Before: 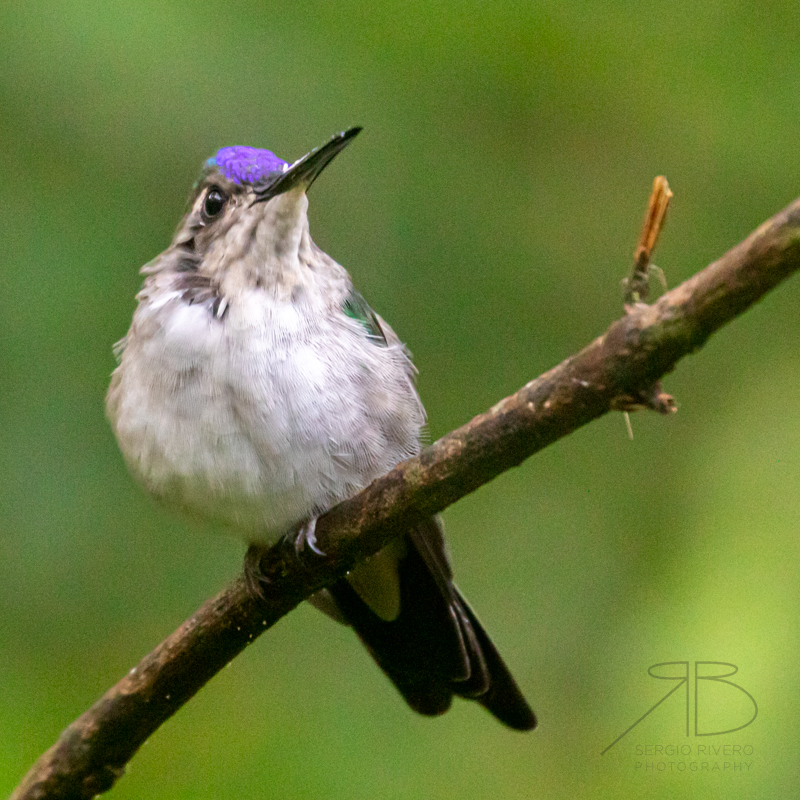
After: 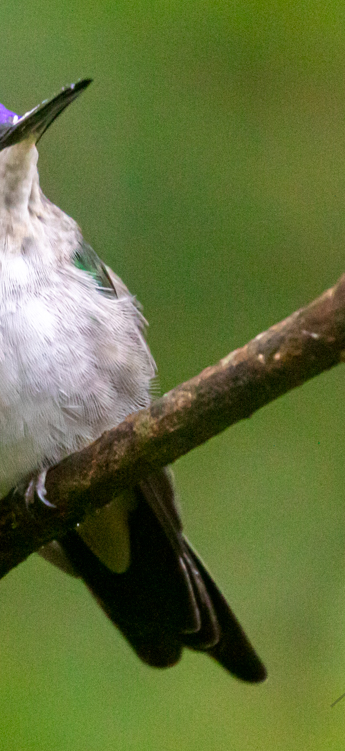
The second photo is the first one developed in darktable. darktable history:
crop: left 33.792%, top 6.057%, right 23.055%
levels: mode automatic
